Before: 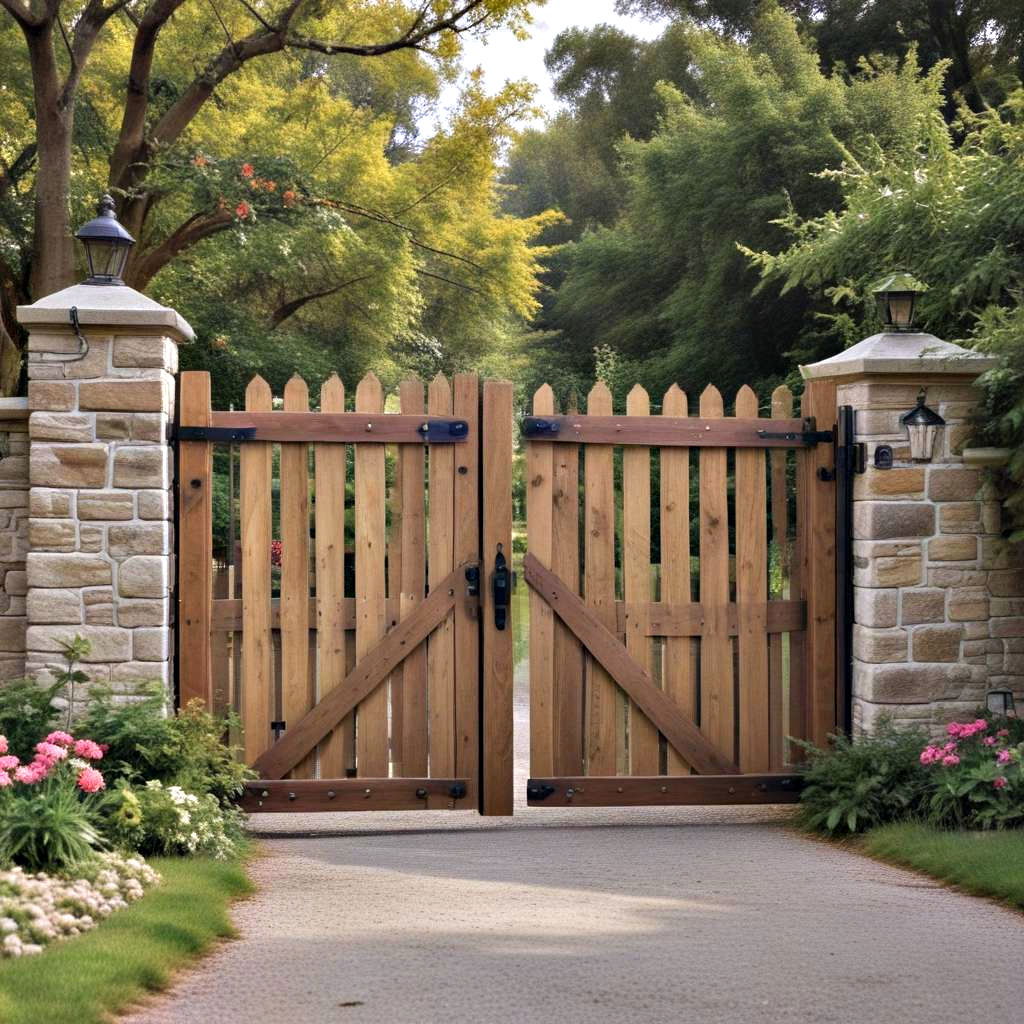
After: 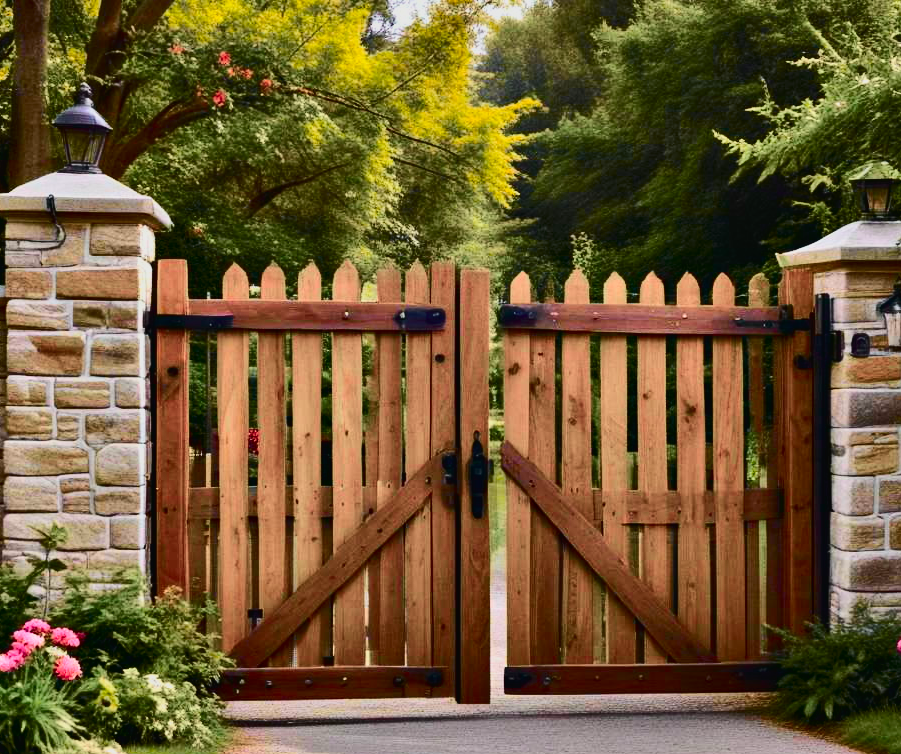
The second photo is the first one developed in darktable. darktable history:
crop and rotate: left 2.337%, top 10.994%, right 9.663%, bottom 15.321%
shadows and highlights: highlights color adjustment 0.428%, low approximation 0.01, soften with gaussian
tone curve: curves: ch0 [(0, 0.018) (0.036, 0.038) (0.15, 0.131) (0.27, 0.247) (0.528, 0.554) (0.761, 0.761) (1, 0.919)]; ch1 [(0, 0) (0.179, 0.173) (0.322, 0.32) (0.429, 0.431) (0.502, 0.5) (0.519, 0.522) (0.562, 0.588) (0.625, 0.67) (0.711, 0.745) (1, 1)]; ch2 [(0, 0) (0.29, 0.295) (0.404, 0.436) (0.497, 0.499) (0.521, 0.523) (0.561, 0.605) (0.657, 0.655) (0.712, 0.764) (1, 1)], color space Lab, independent channels, preserve colors none
contrast brightness saturation: contrast 0.207, brightness -0.1, saturation 0.206
